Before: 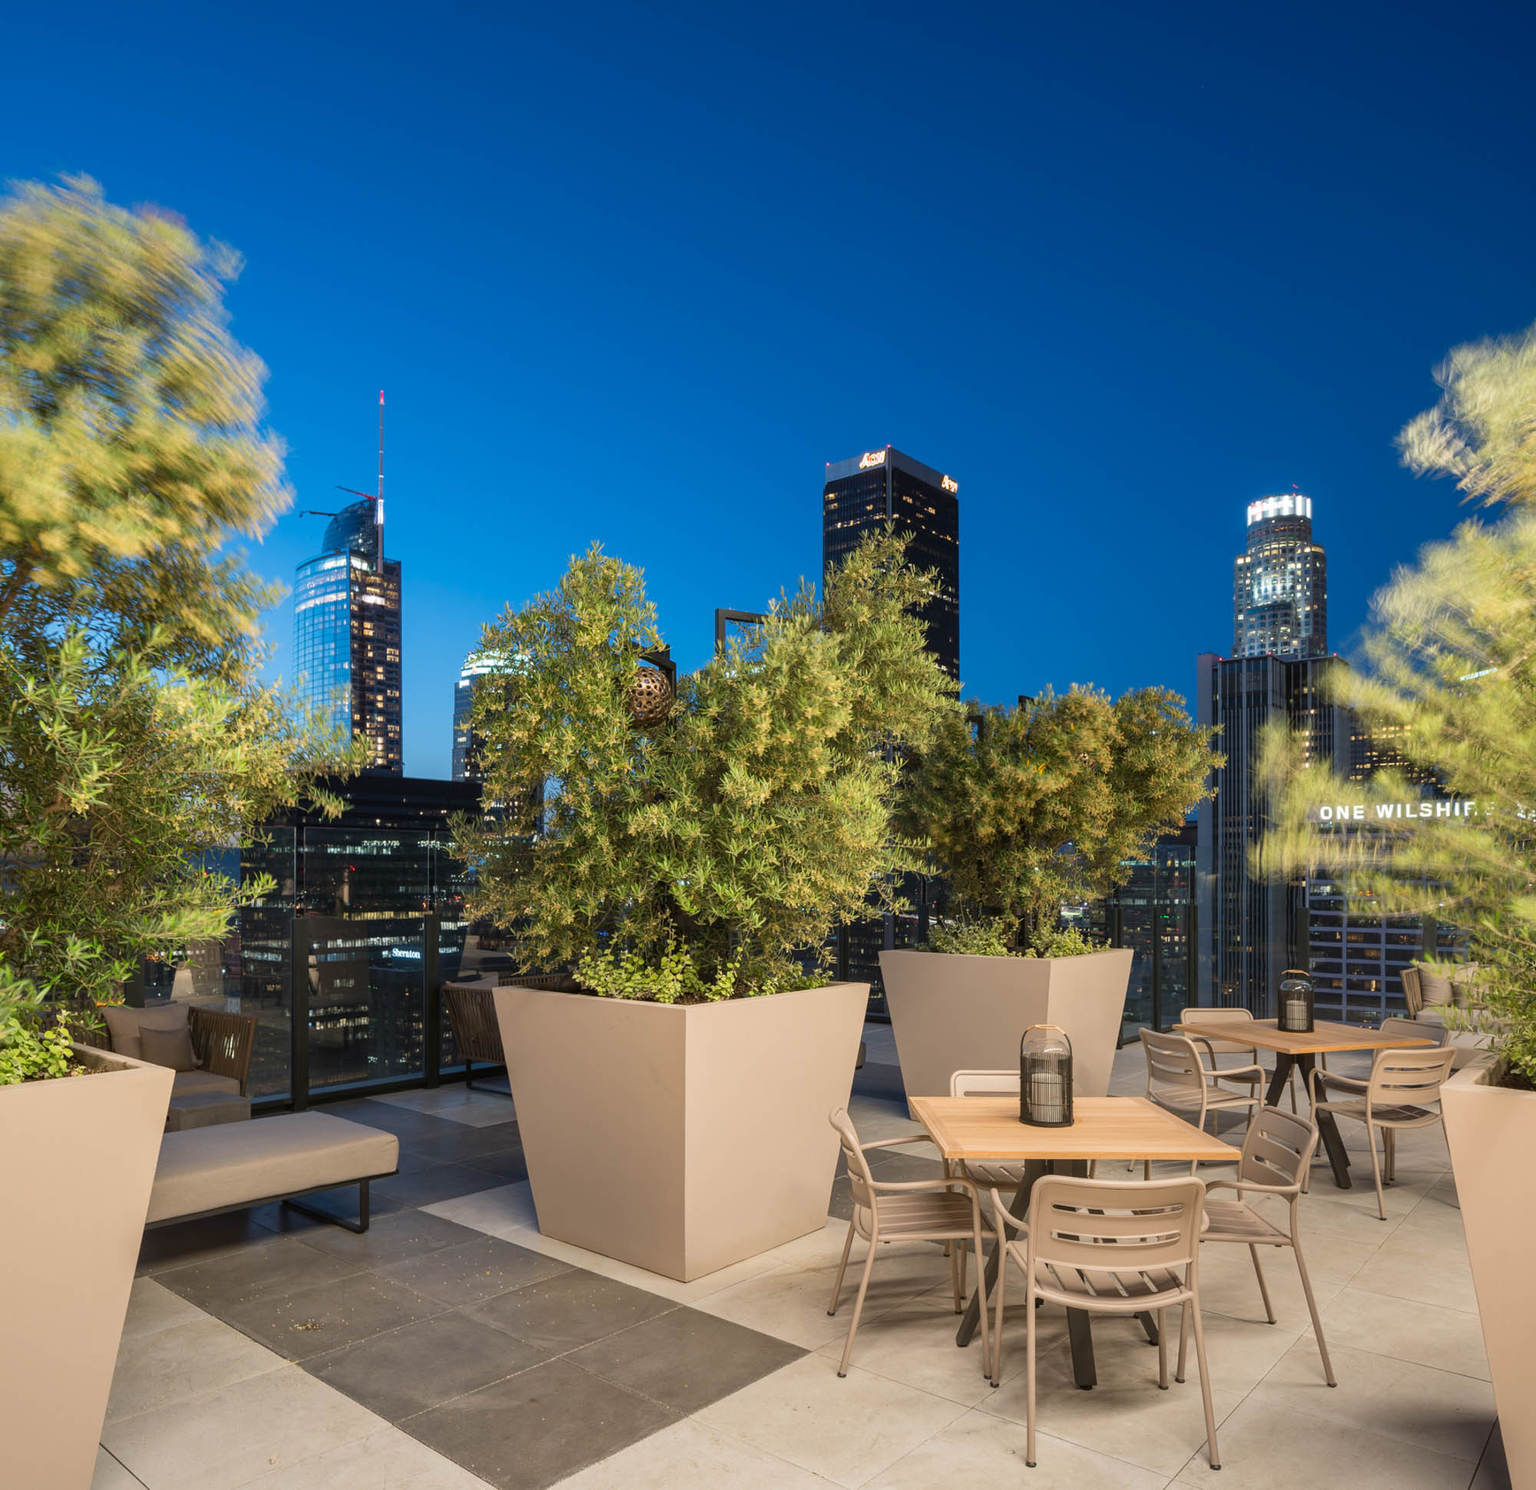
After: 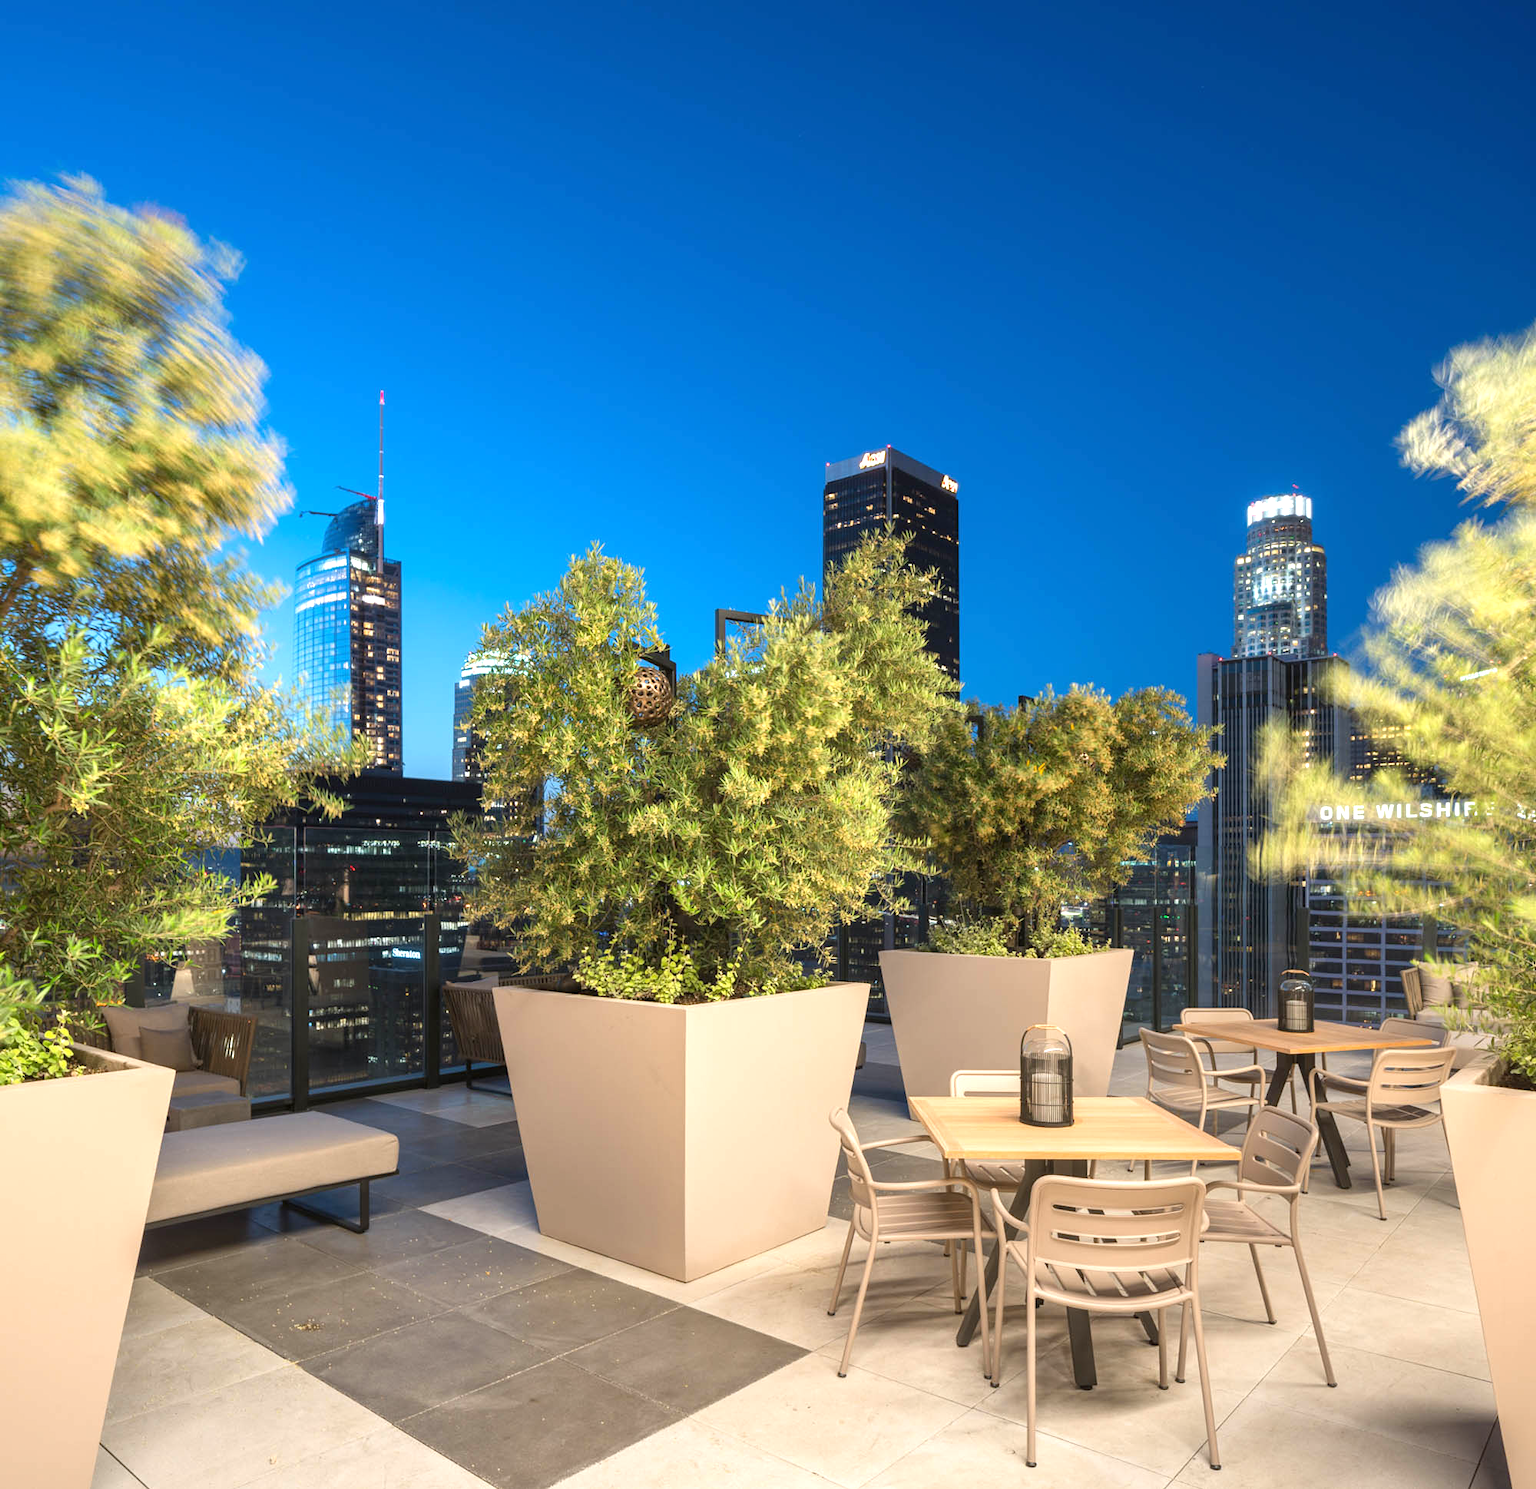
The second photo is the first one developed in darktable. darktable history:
exposure: black level correction 0, exposure 0.7 EV, compensate highlight preservation false
